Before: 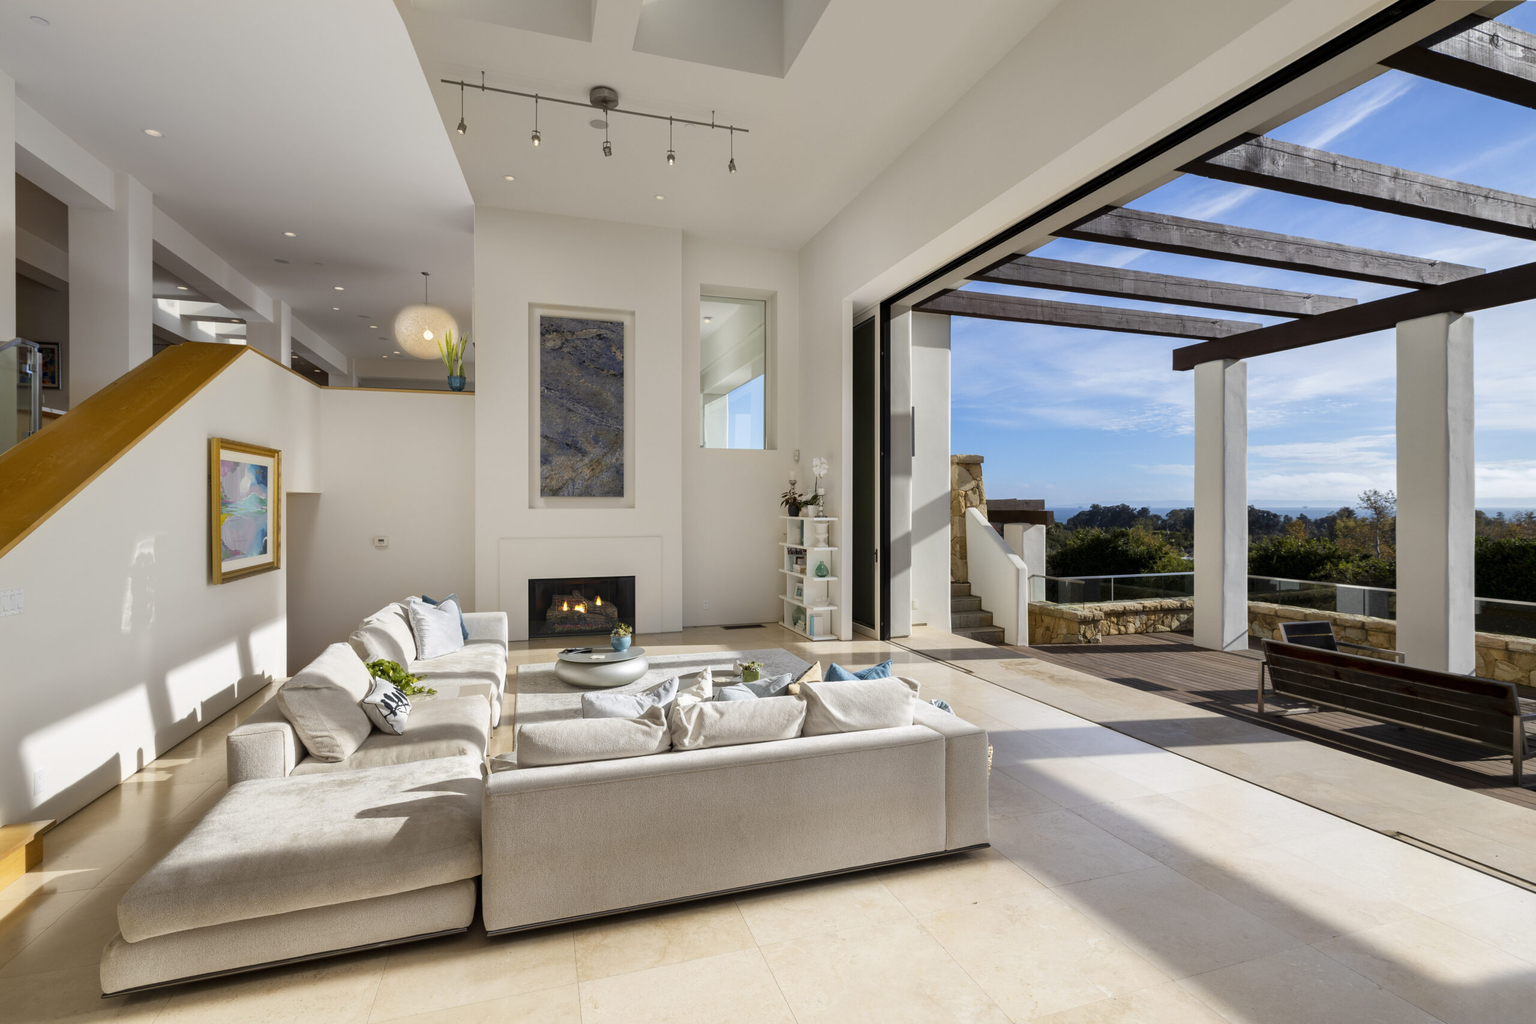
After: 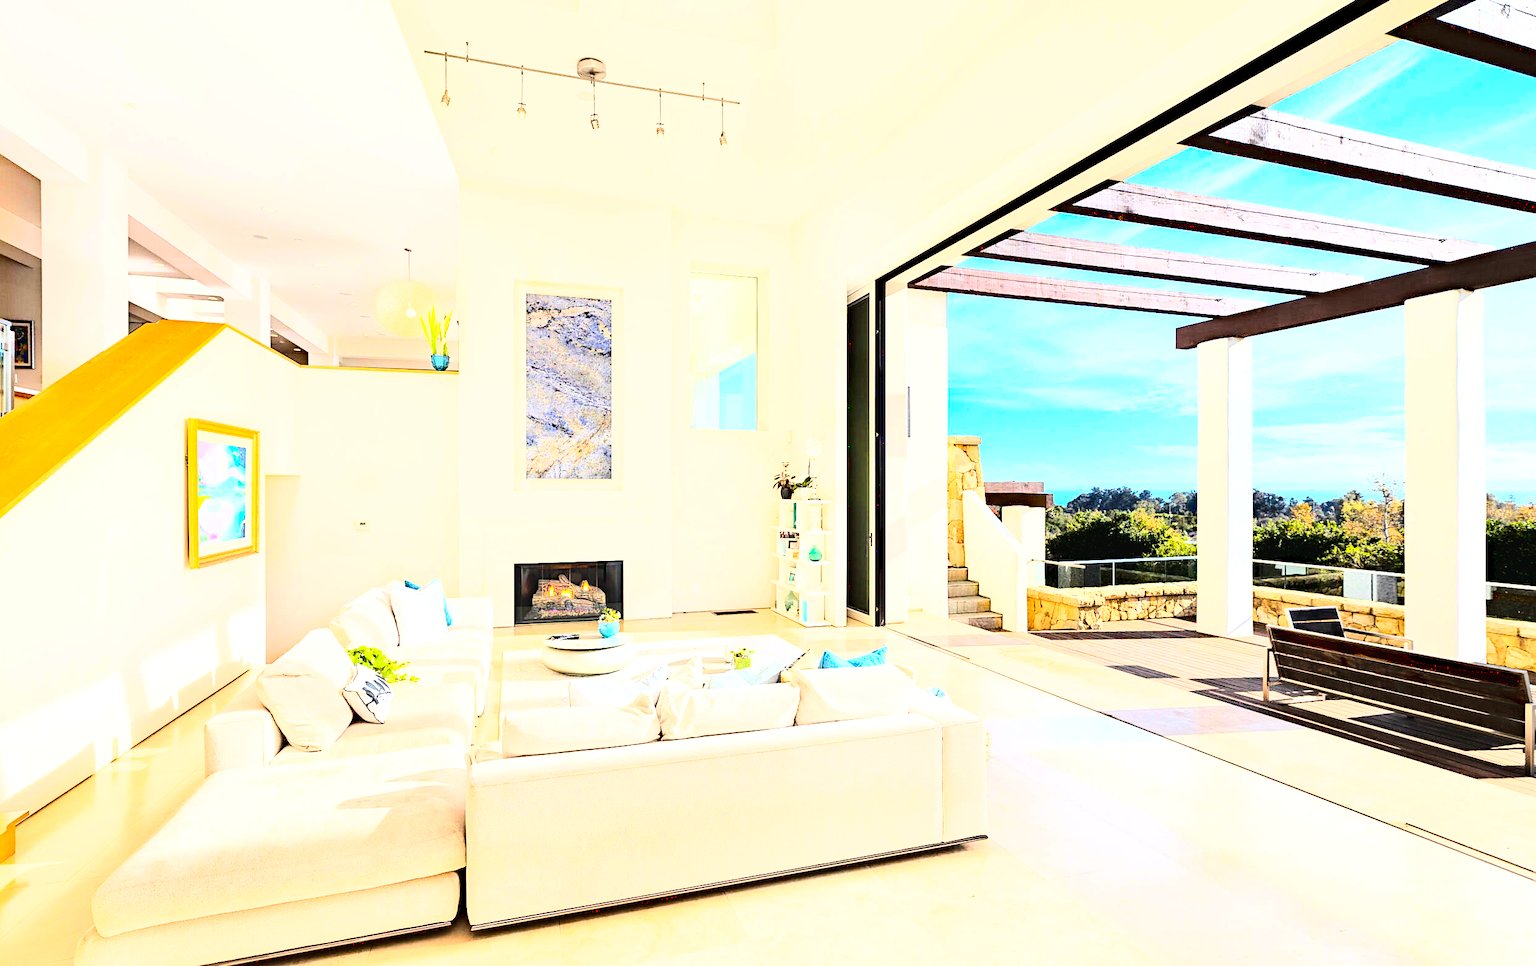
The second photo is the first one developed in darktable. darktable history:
sharpen: on, module defaults
exposure: black level correction 0, exposure 1.68 EV, compensate highlight preservation false
base curve: curves: ch0 [(0, 0.003) (0.001, 0.002) (0.006, 0.004) (0.02, 0.022) (0.048, 0.086) (0.094, 0.234) (0.162, 0.431) (0.258, 0.629) (0.385, 0.8) (0.548, 0.918) (0.751, 0.988) (1, 1)]
contrast brightness saturation: contrast 0.197, brightness 0.161, saturation 0.215
haze removal: compatibility mode true, adaptive false
crop: left 1.854%, top 2.999%, right 0.762%, bottom 4.92%
